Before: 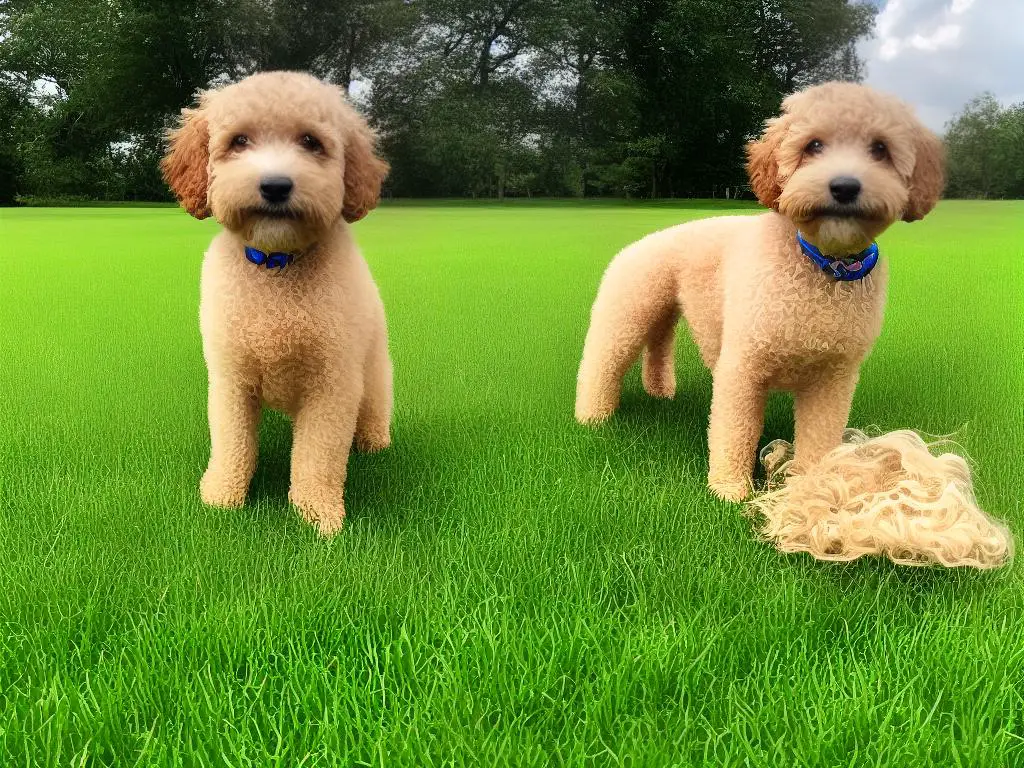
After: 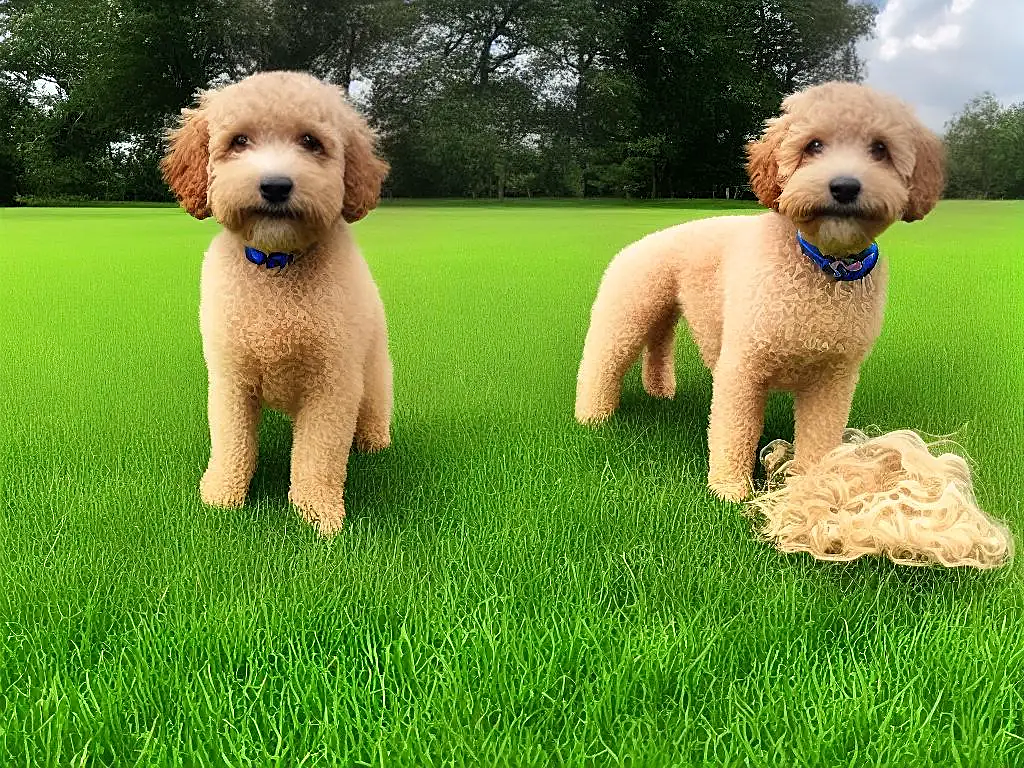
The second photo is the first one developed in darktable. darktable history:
sharpen: amount 0.575
